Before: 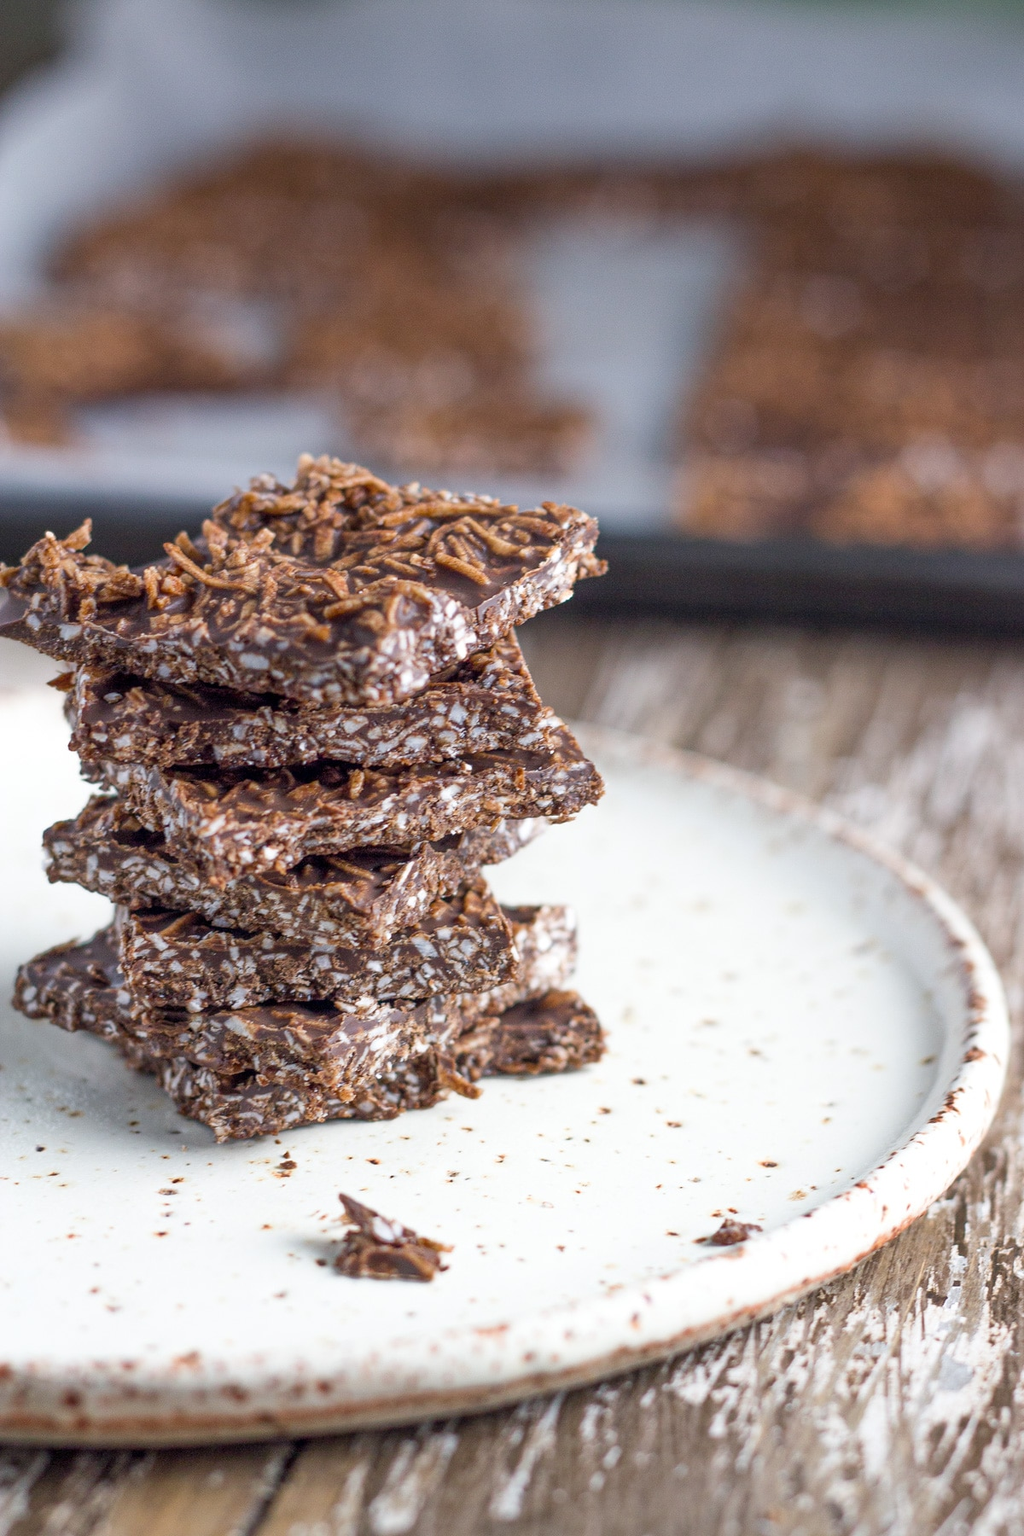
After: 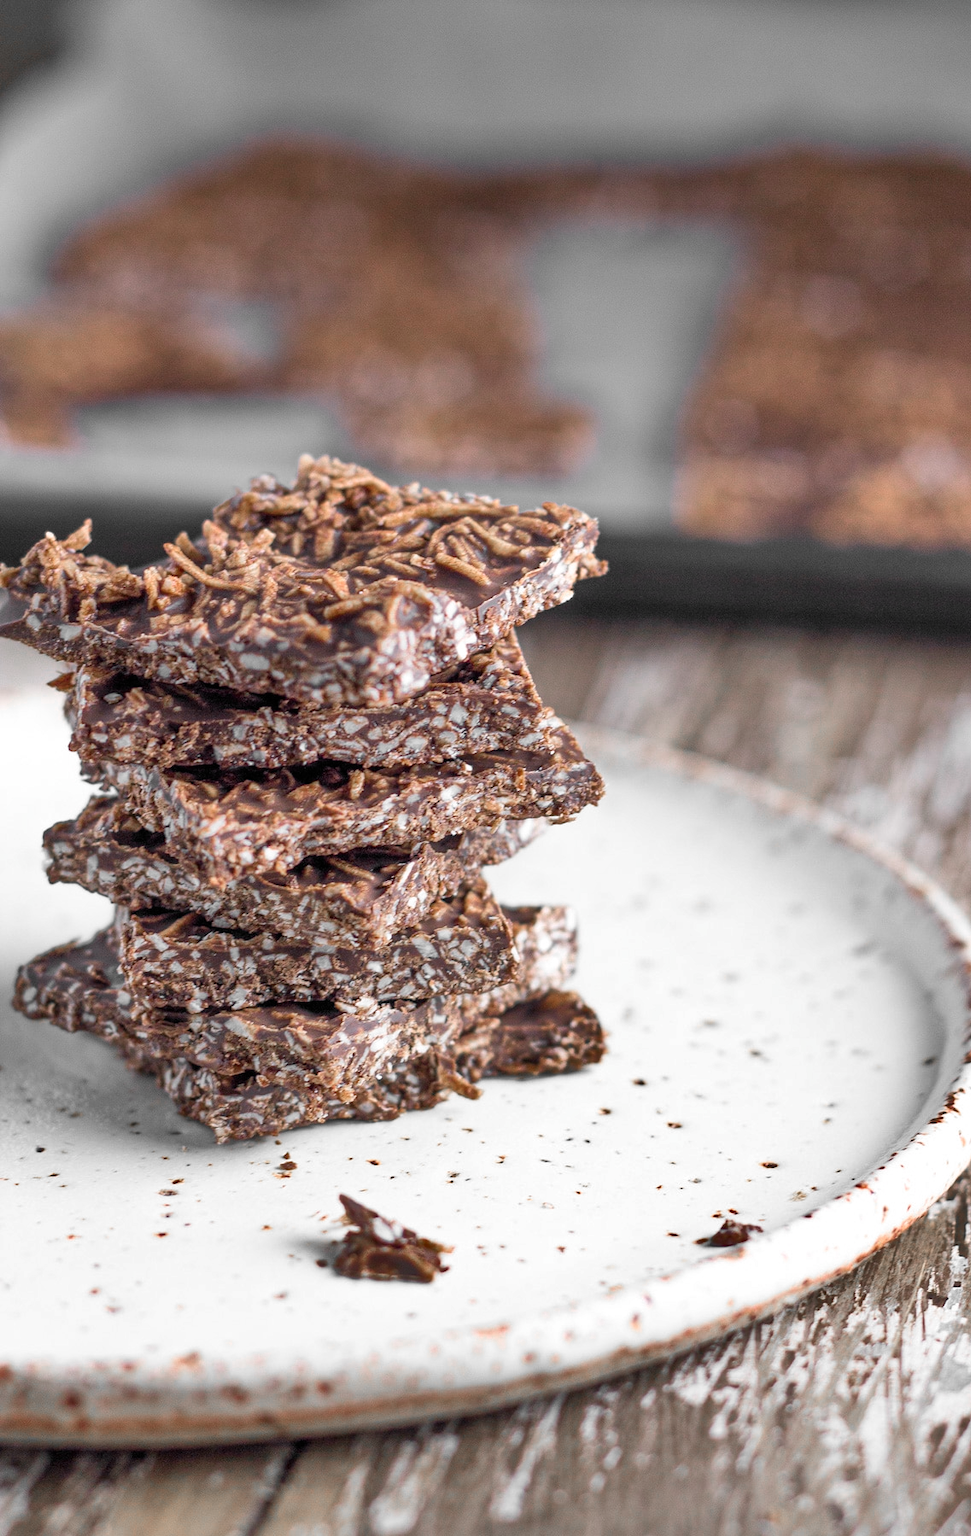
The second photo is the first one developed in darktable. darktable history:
crop and rotate: right 5.167%
color zones: curves: ch0 [(0, 0.65) (0.096, 0.644) (0.221, 0.539) (0.429, 0.5) (0.571, 0.5) (0.714, 0.5) (0.857, 0.5) (1, 0.65)]; ch1 [(0, 0.5) (0.143, 0.5) (0.257, -0.002) (0.429, 0.04) (0.571, -0.001) (0.714, -0.015) (0.857, 0.024) (1, 0.5)]
shadows and highlights: shadows 60, soften with gaussian
